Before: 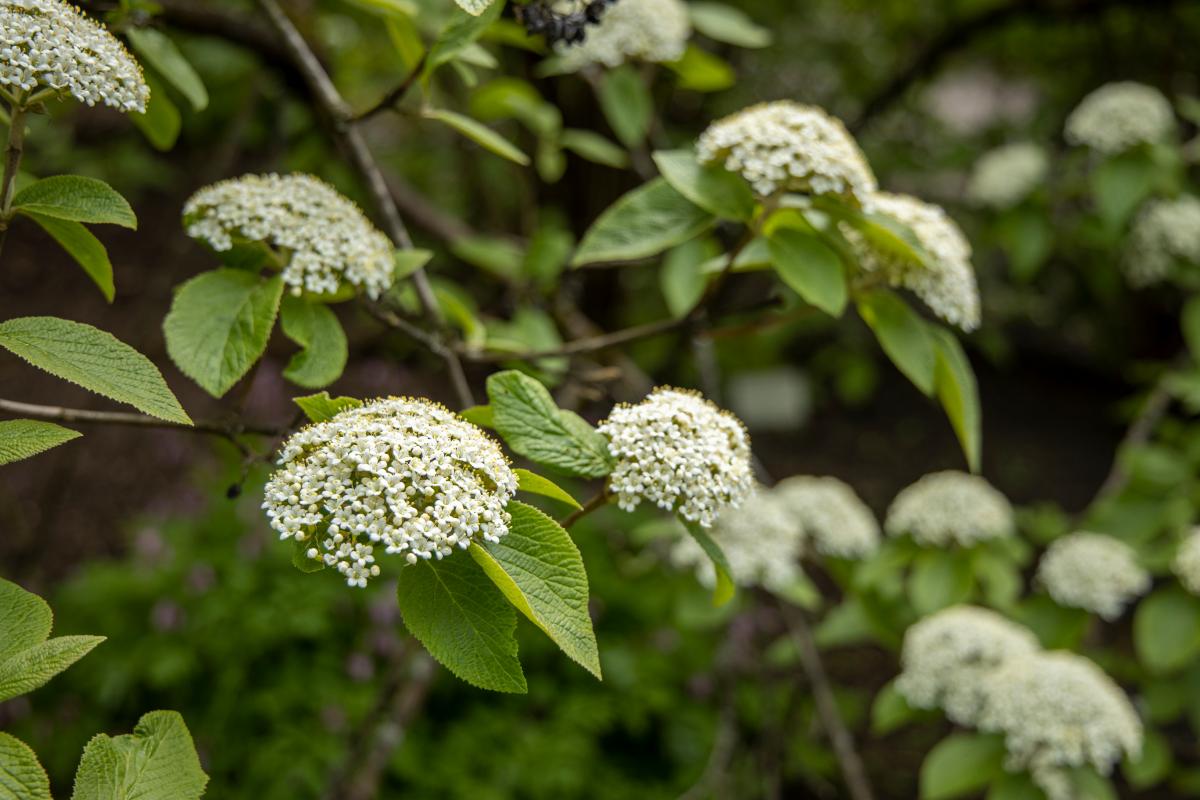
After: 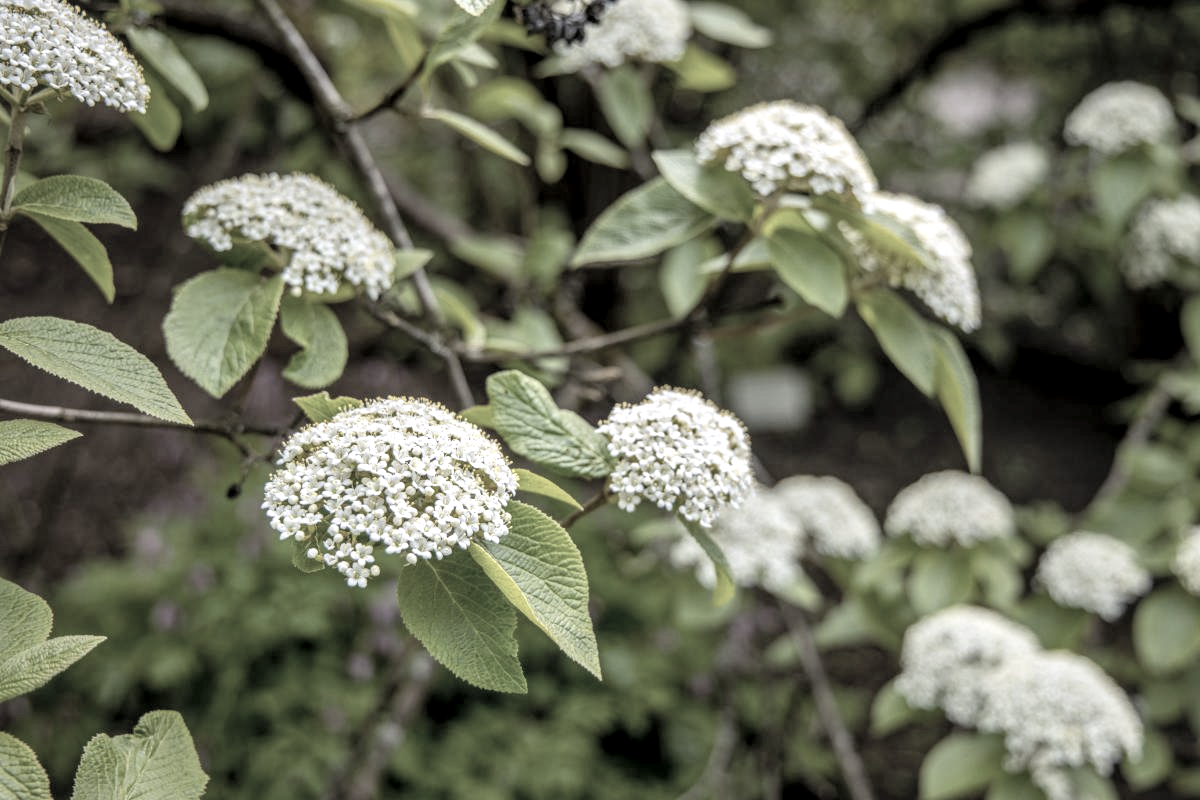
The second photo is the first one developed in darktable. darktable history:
contrast brightness saturation: brightness 0.18, saturation -0.5
white balance: red 1.004, blue 1.096
local contrast: detail 142%
